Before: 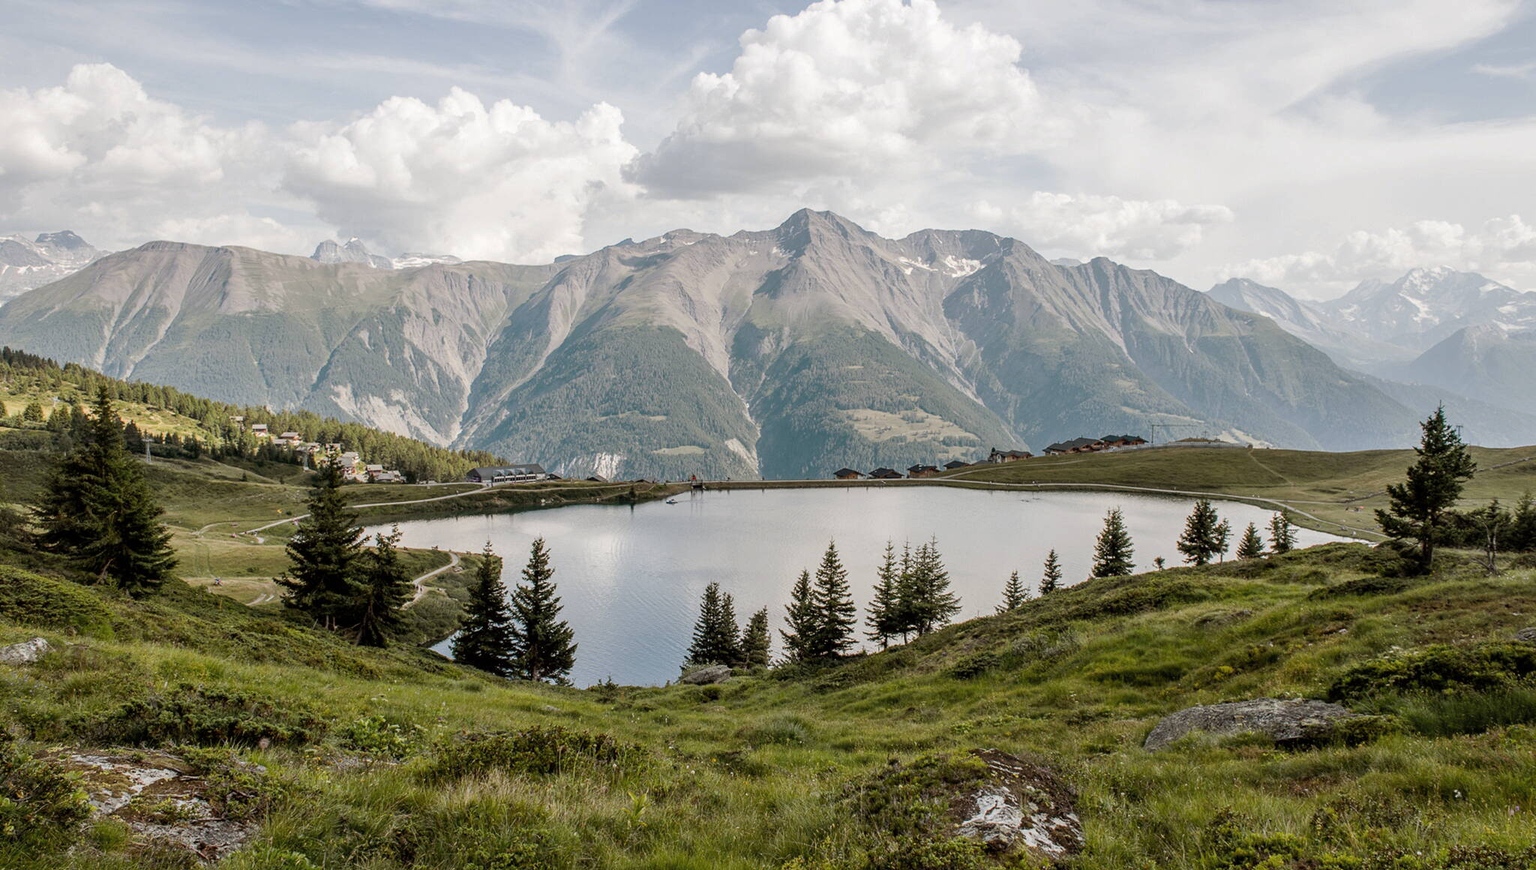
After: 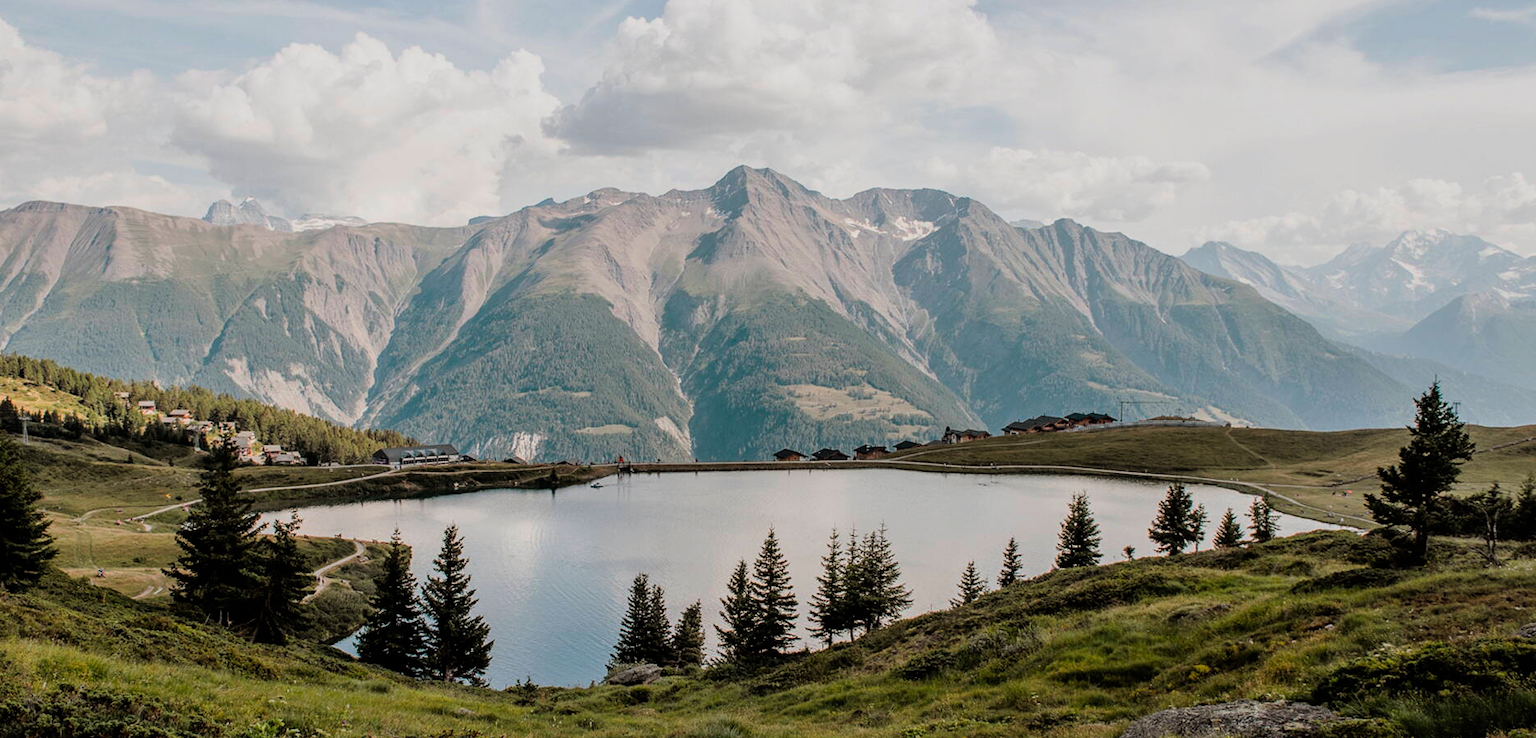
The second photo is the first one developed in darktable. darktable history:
crop: left 8.155%, top 6.611%, bottom 15.385%
filmic rgb: black relative exposure -7.75 EV, white relative exposure 4.4 EV, threshold 3 EV, hardness 3.76, latitude 50%, contrast 1.1, color science v5 (2021), contrast in shadows safe, contrast in highlights safe, enable highlight reconstruction true
tone equalizer: on, module defaults
